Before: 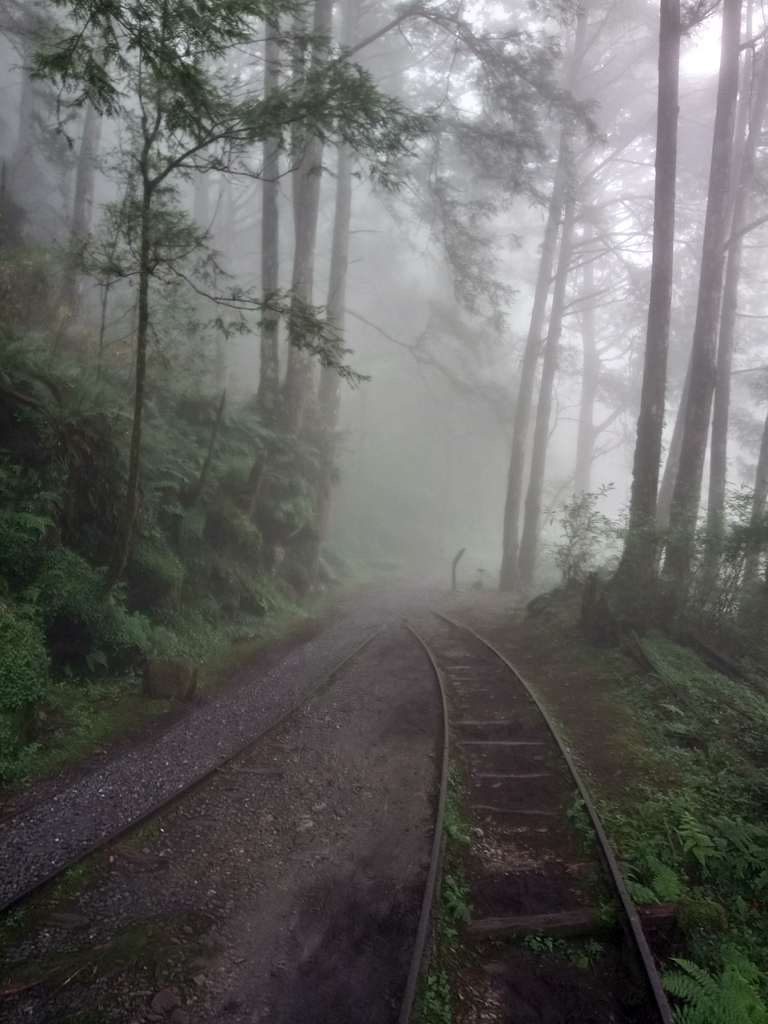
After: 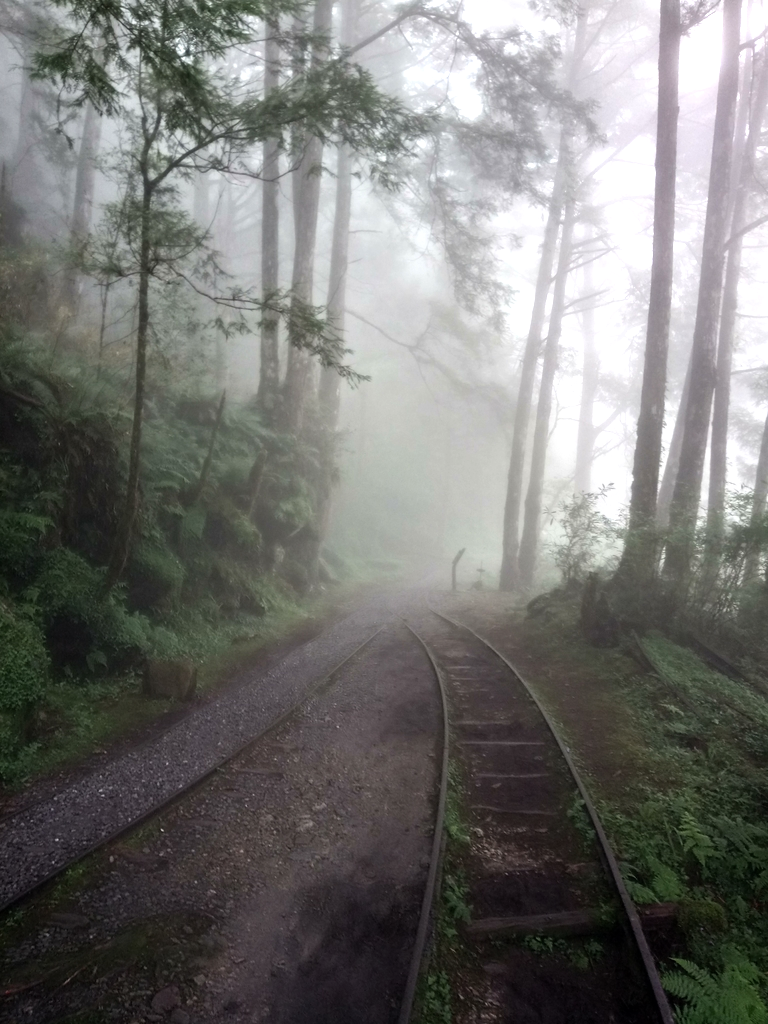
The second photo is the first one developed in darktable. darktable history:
tone equalizer: -8 EV -0.755 EV, -7 EV -0.72 EV, -6 EV -0.581 EV, -5 EV -0.403 EV, -3 EV 0.396 EV, -2 EV 0.6 EV, -1 EV 0.697 EV, +0 EV 0.734 EV
